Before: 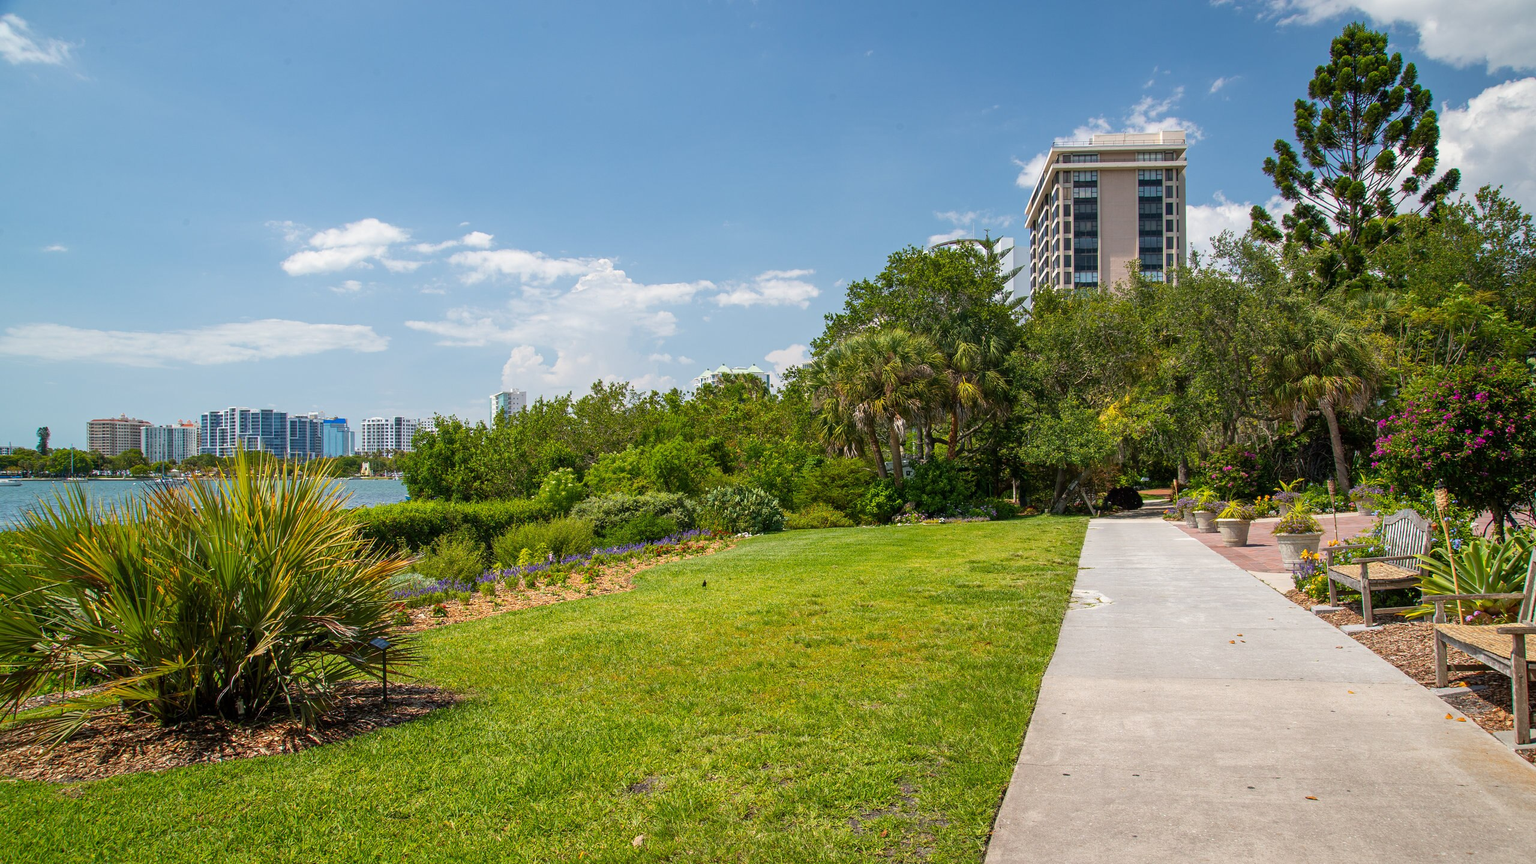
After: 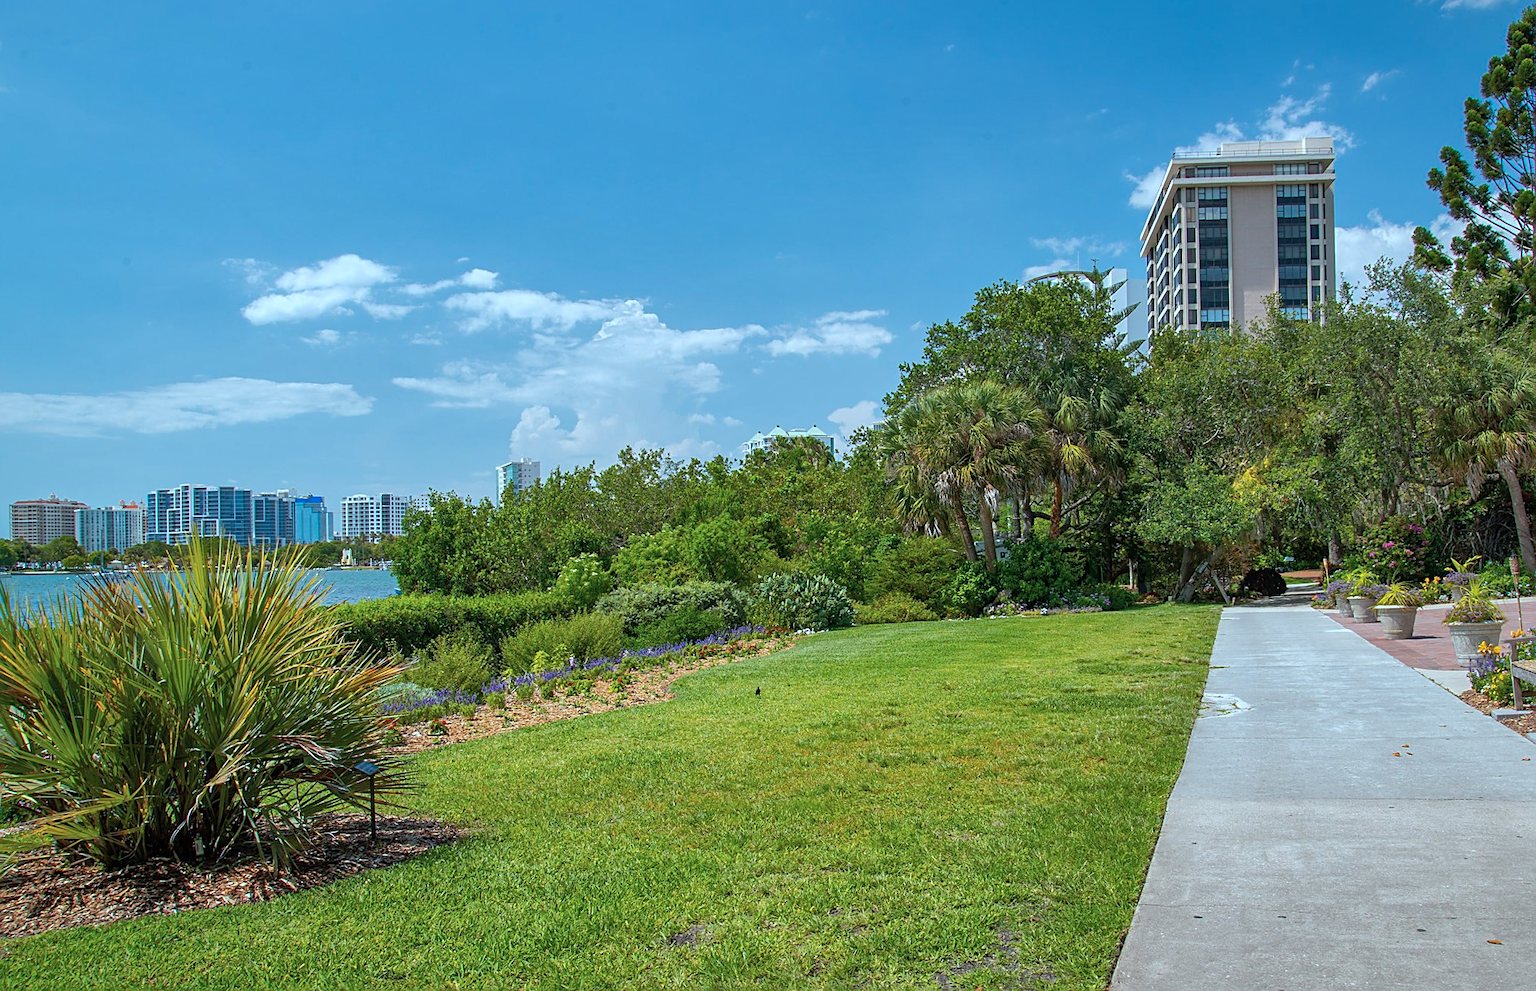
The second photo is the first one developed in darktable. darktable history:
crop and rotate: angle 0.651°, left 4.26%, top 0.504%, right 11.328%, bottom 2.602%
color correction: highlights a* -10.49, highlights b* -18.75
shadows and highlights: on, module defaults
sharpen: on, module defaults
